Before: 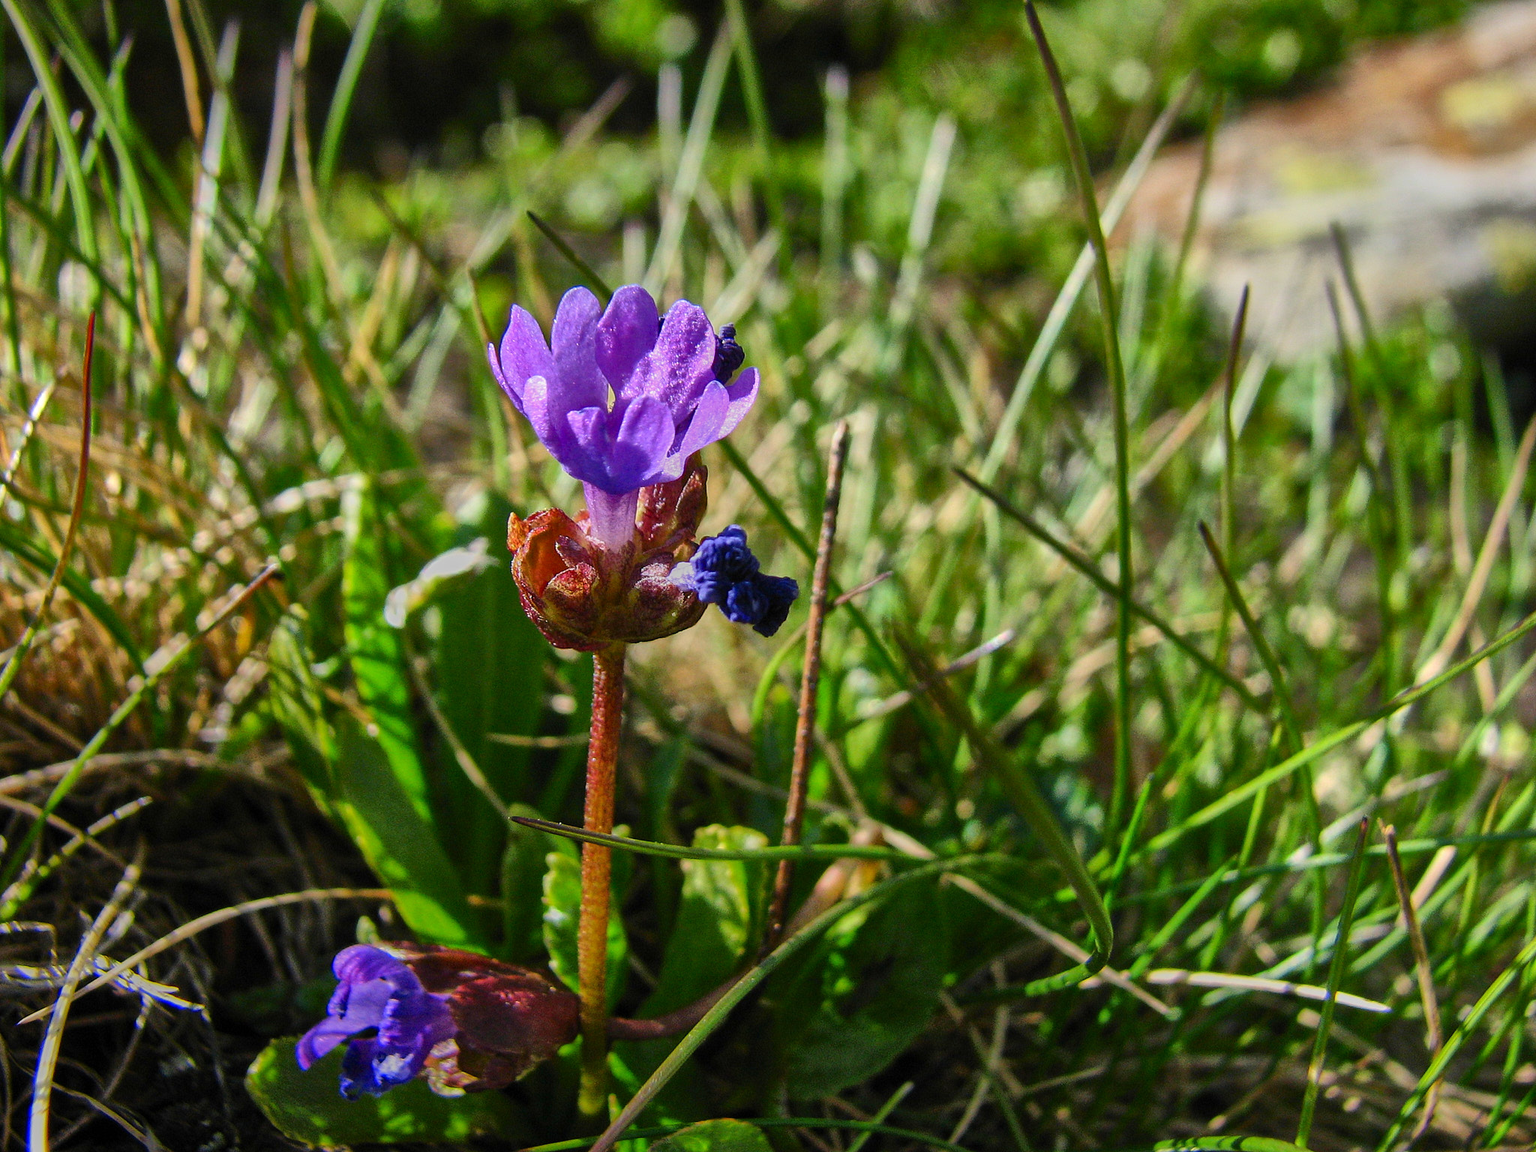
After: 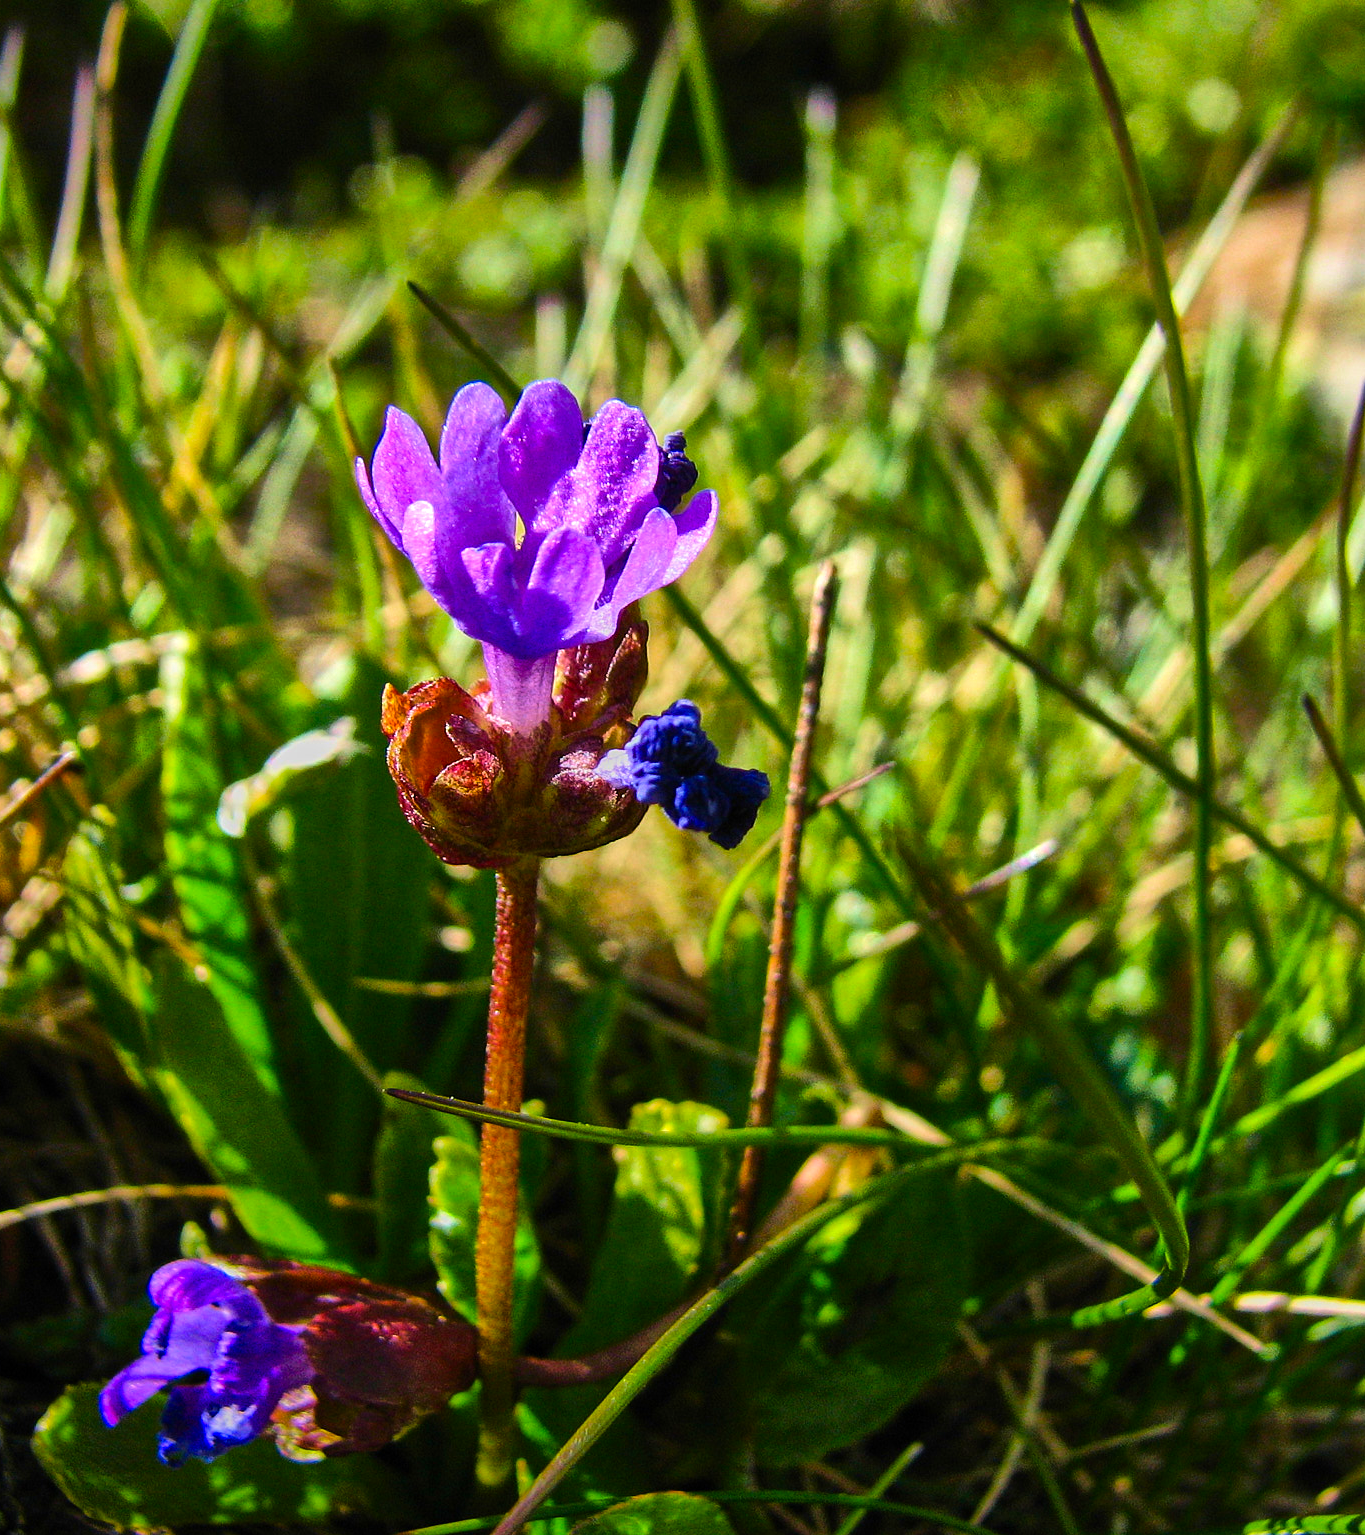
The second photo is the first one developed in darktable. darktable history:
color balance rgb: linear chroma grading › global chroma 9.31%, global vibrance 41.49%
crop and rotate: left 14.436%, right 18.898%
velvia: on, module defaults
tone equalizer: -8 EV -0.417 EV, -7 EV -0.389 EV, -6 EV -0.333 EV, -5 EV -0.222 EV, -3 EV 0.222 EV, -2 EV 0.333 EV, -1 EV 0.389 EV, +0 EV 0.417 EV, edges refinement/feathering 500, mask exposure compensation -1.57 EV, preserve details no
